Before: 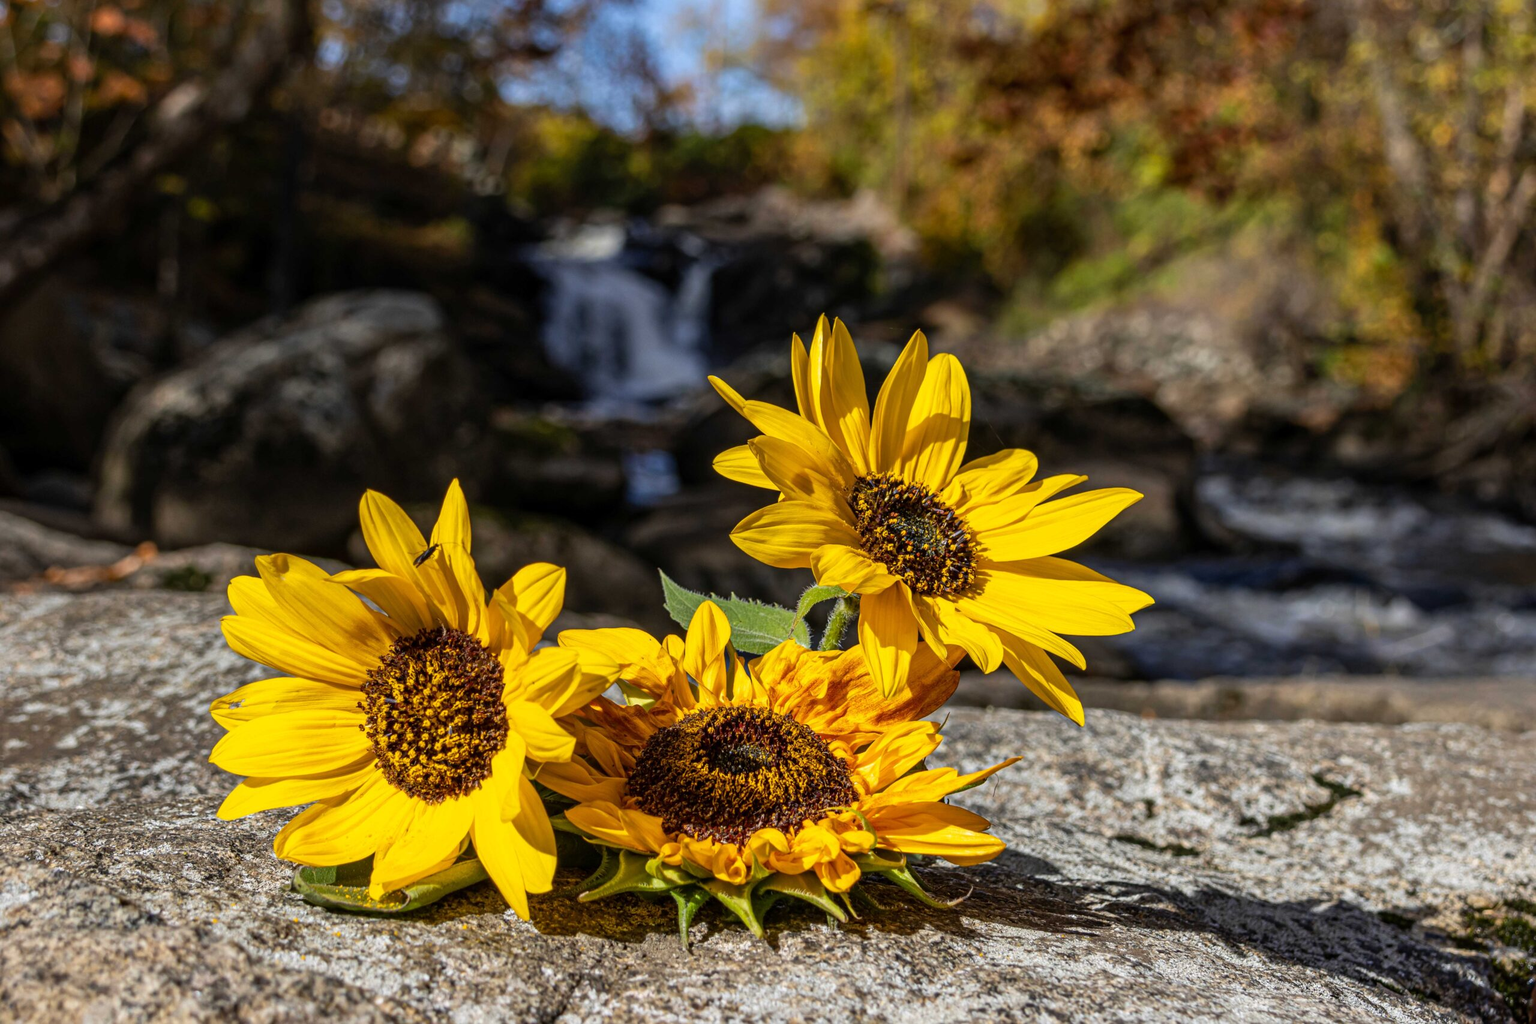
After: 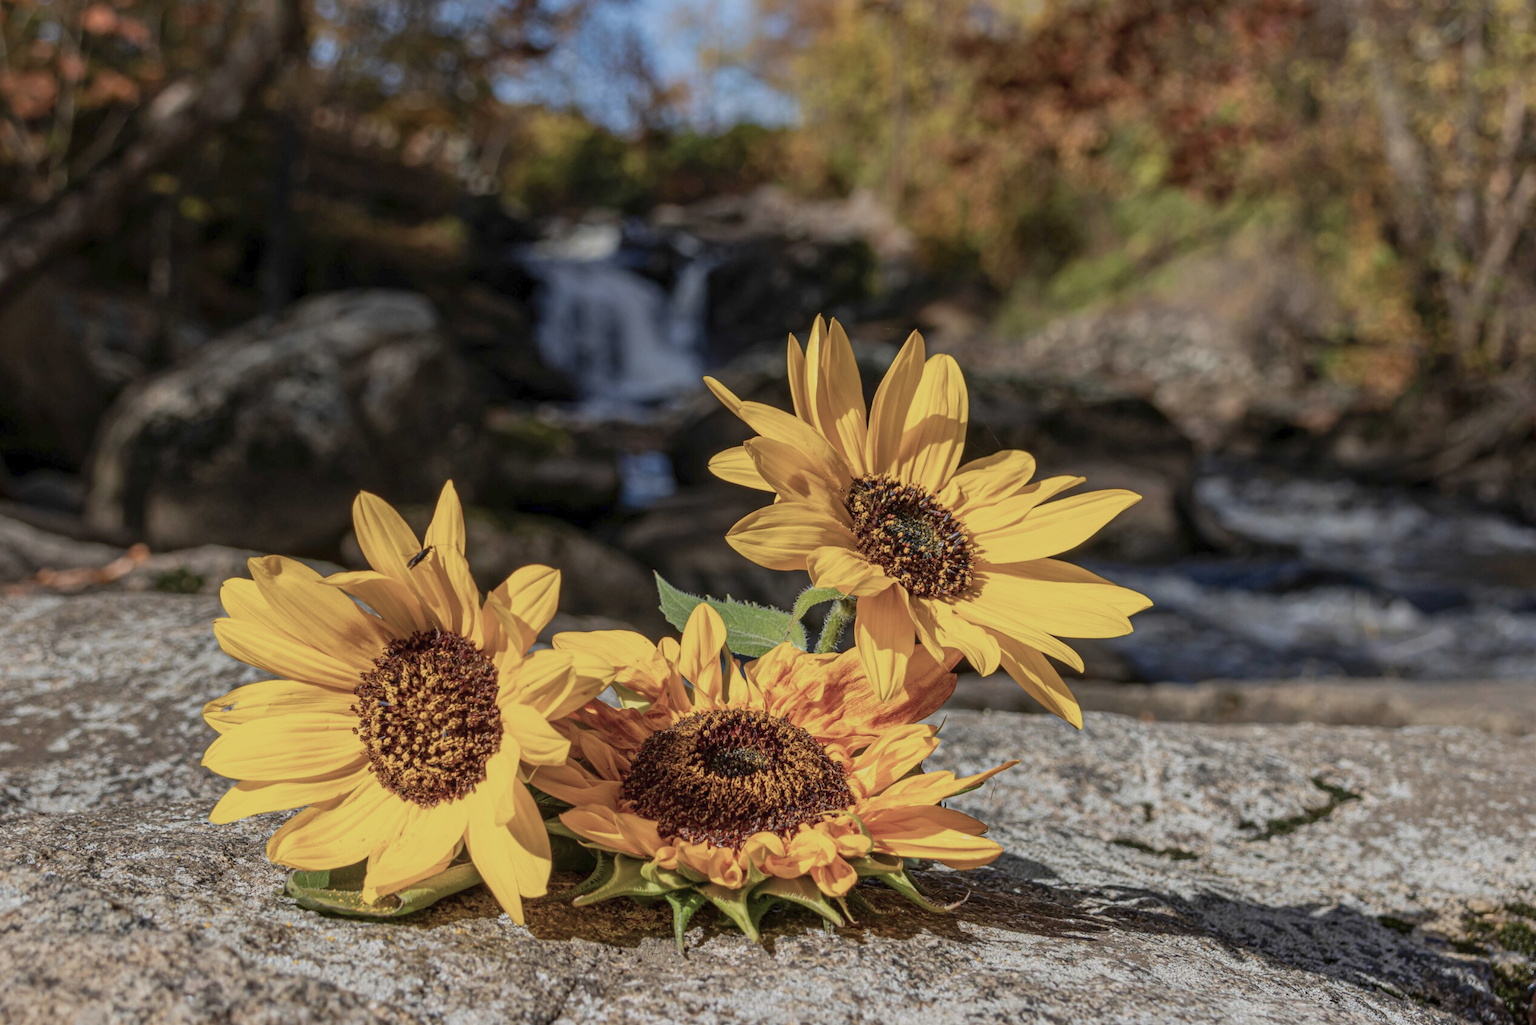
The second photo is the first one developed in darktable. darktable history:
crop and rotate: left 0.614%, top 0.179%, bottom 0.309%
color balance rgb: perceptual saturation grading › global saturation -27.94%, hue shift -2.27°, contrast -21.26%
